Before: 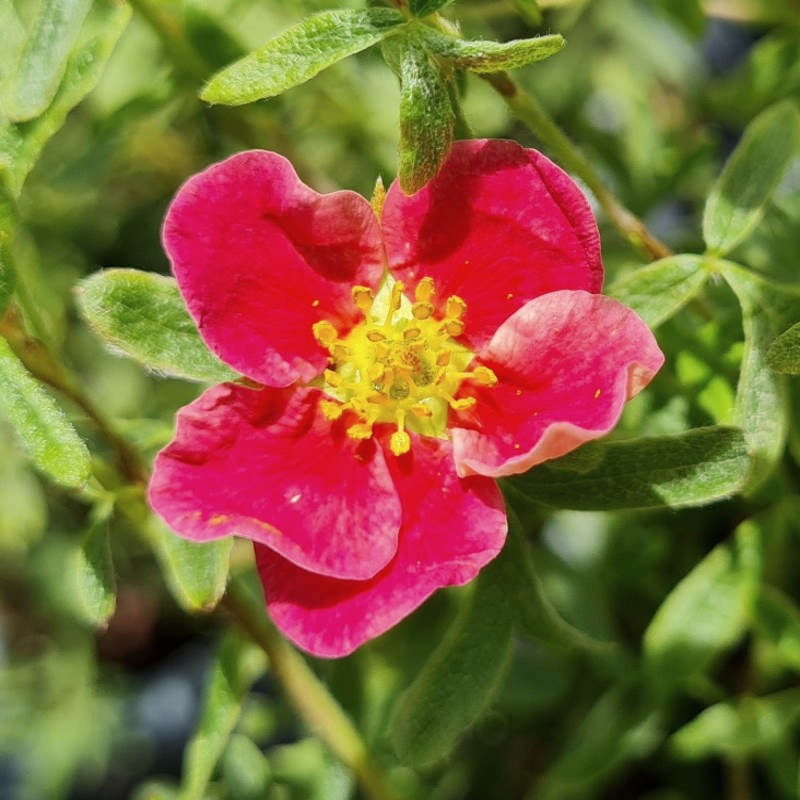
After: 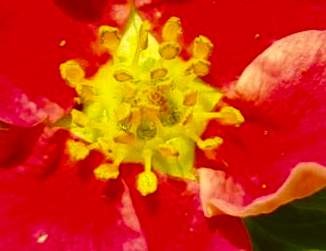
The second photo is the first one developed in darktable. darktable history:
contrast brightness saturation: contrast 0.12, brightness -0.115, saturation 0.197
tone equalizer: on, module defaults
color correction: highlights a* 0.104, highlights b* 29.45, shadows a* -0.189, shadows b* 21.65
crop: left 31.728%, top 32.586%, right 27.485%, bottom 36.037%
